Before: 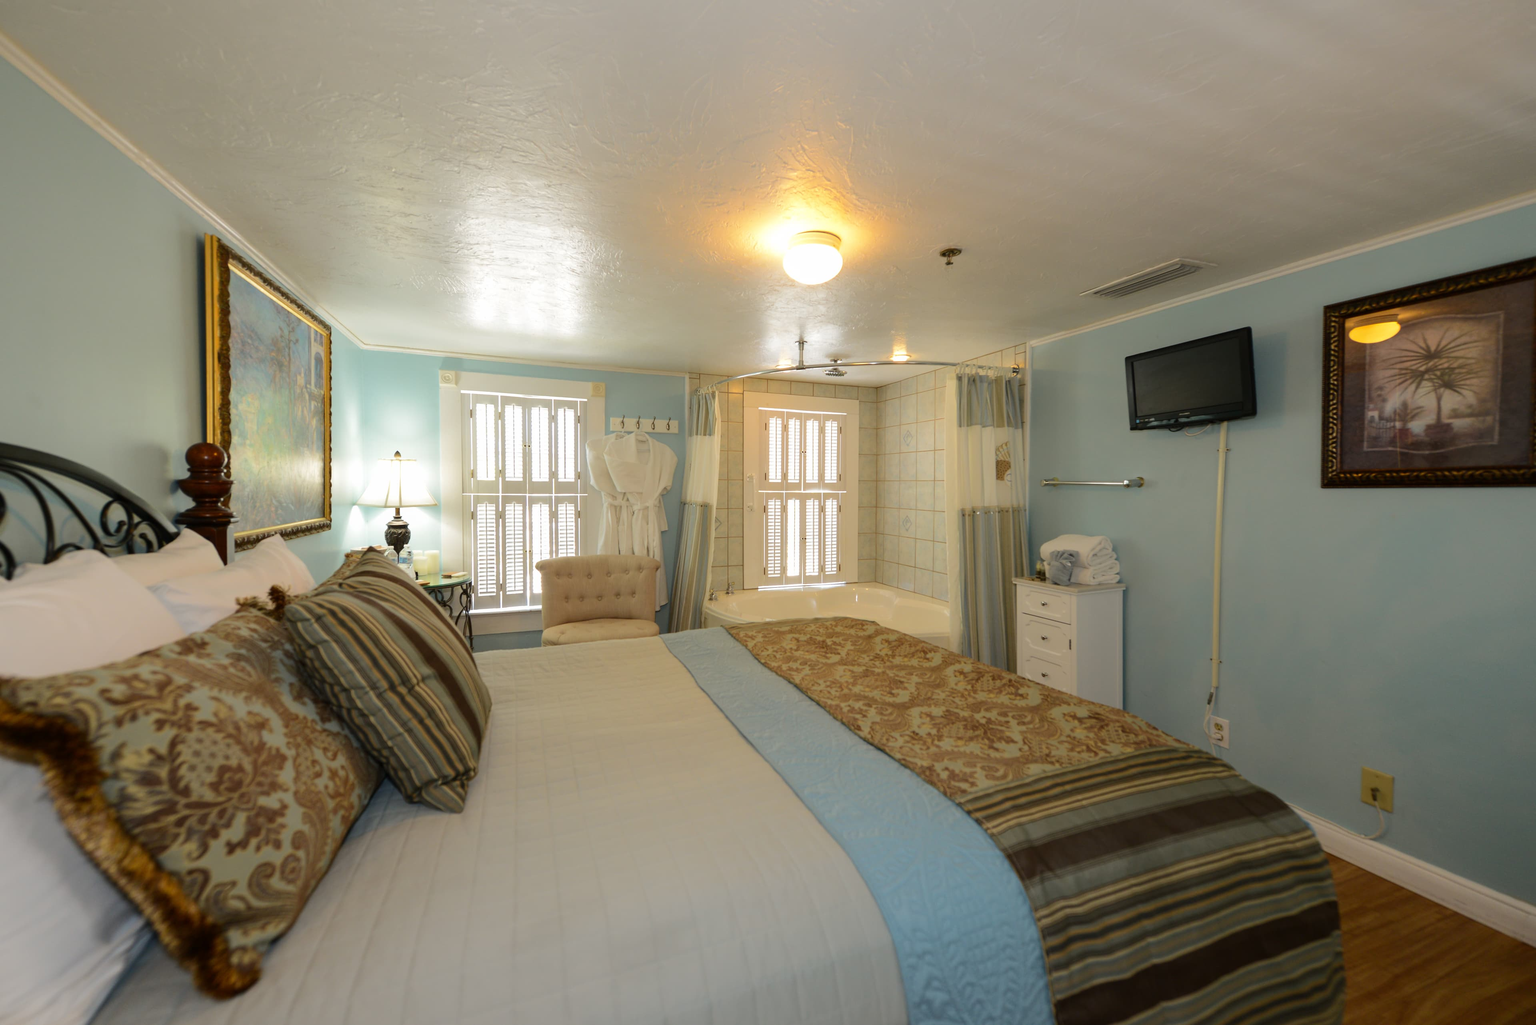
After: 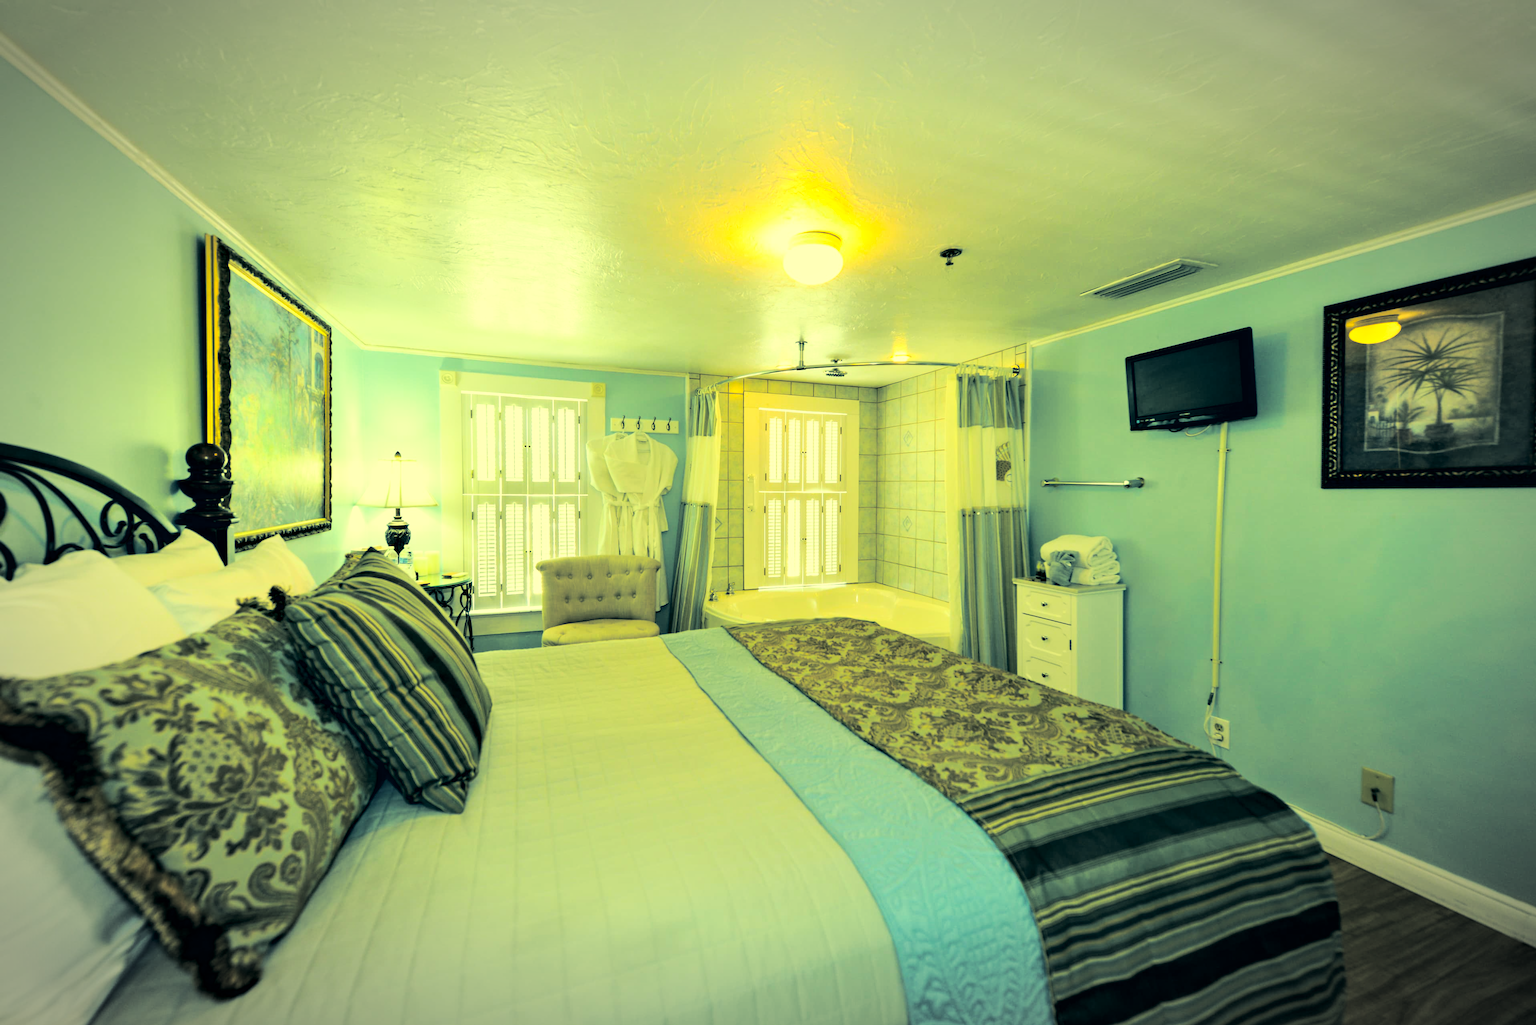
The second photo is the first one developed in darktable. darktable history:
contrast equalizer: y [[0.545, 0.572, 0.59, 0.59, 0.571, 0.545], [0.5 ×6], [0.5 ×6], [0 ×6], [0 ×6]]
split-toning: shadows › hue 43.2°, shadows › saturation 0, highlights › hue 50.4°, highlights › saturation 1
tone curve: curves: ch0 [(0, 0) (0.093, 0.104) (0.226, 0.291) (0.327, 0.431) (0.471, 0.648) (0.759, 0.926) (1, 1)], color space Lab, linked channels, preserve colors none
vignetting: automatic ratio true
color correction: highlights a* -15.58, highlights b* 40, shadows a* -40, shadows b* -26.18
